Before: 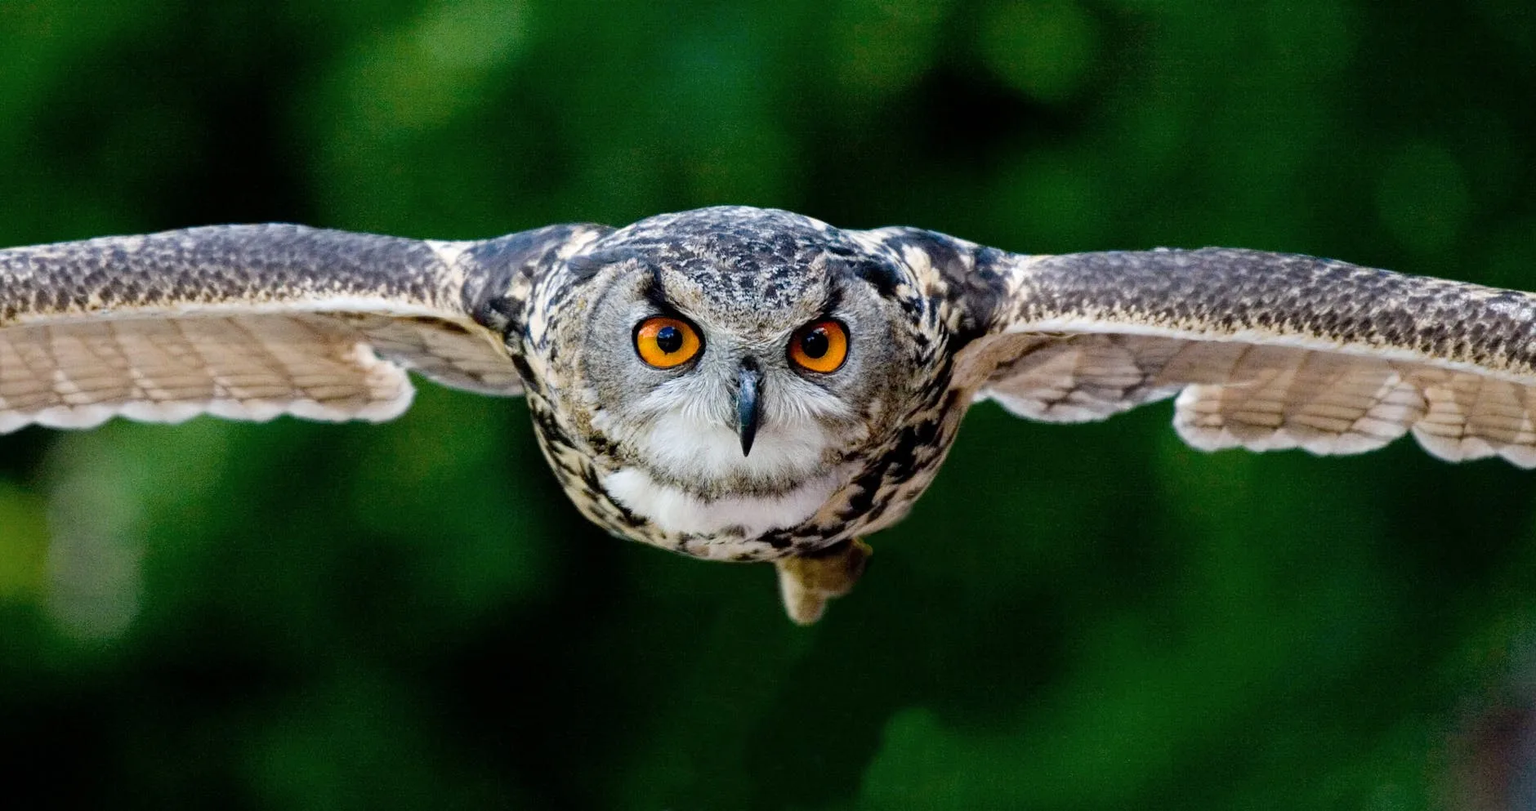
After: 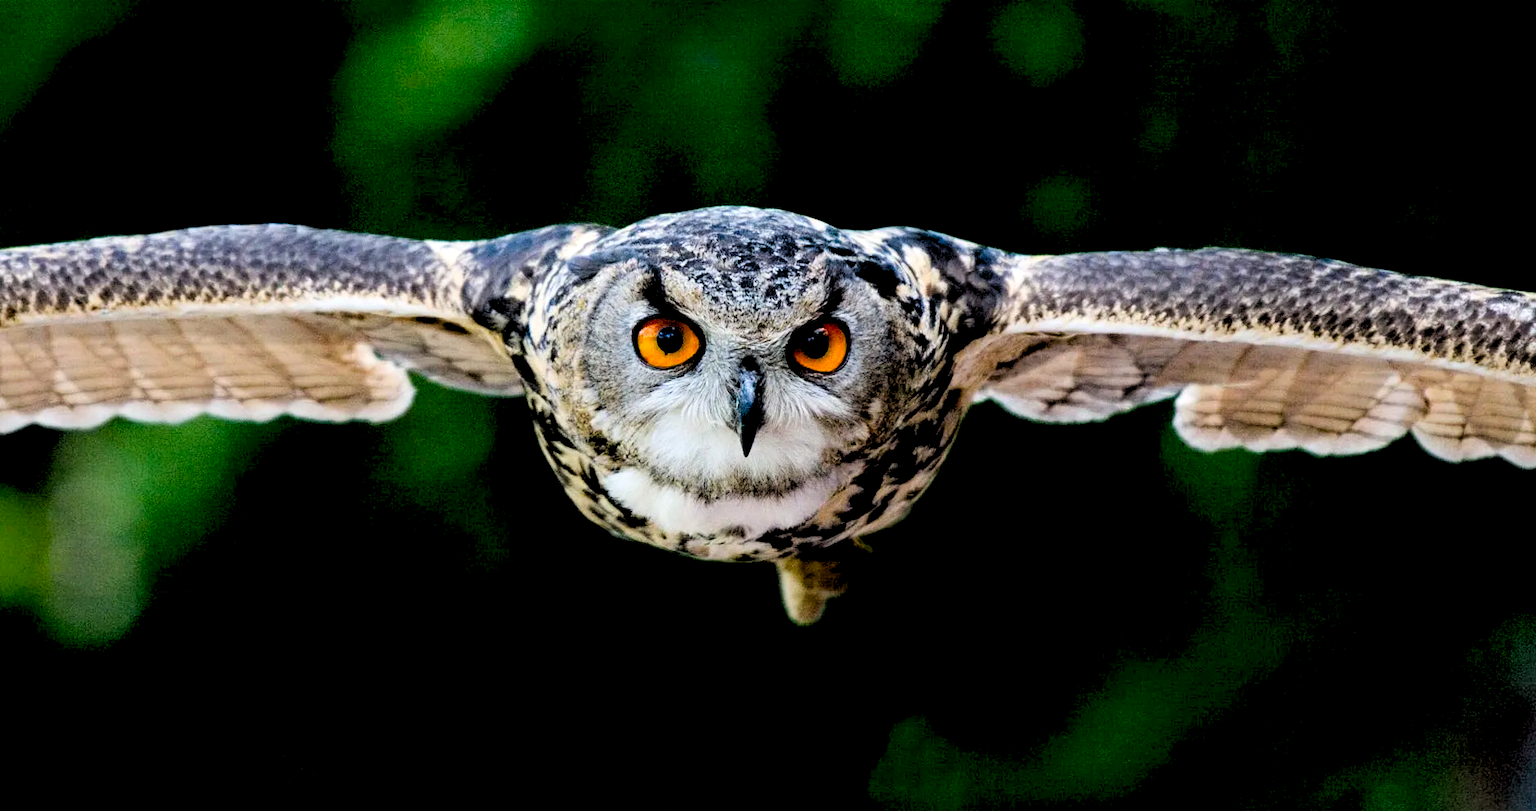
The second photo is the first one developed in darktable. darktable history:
rgb levels: levels [[0.029, 0.461, 0.922], [0, 0.5, 1], [0, 0.5, 1]]
contrast brightness saturation: contrast 0.16, saturation 0.32
